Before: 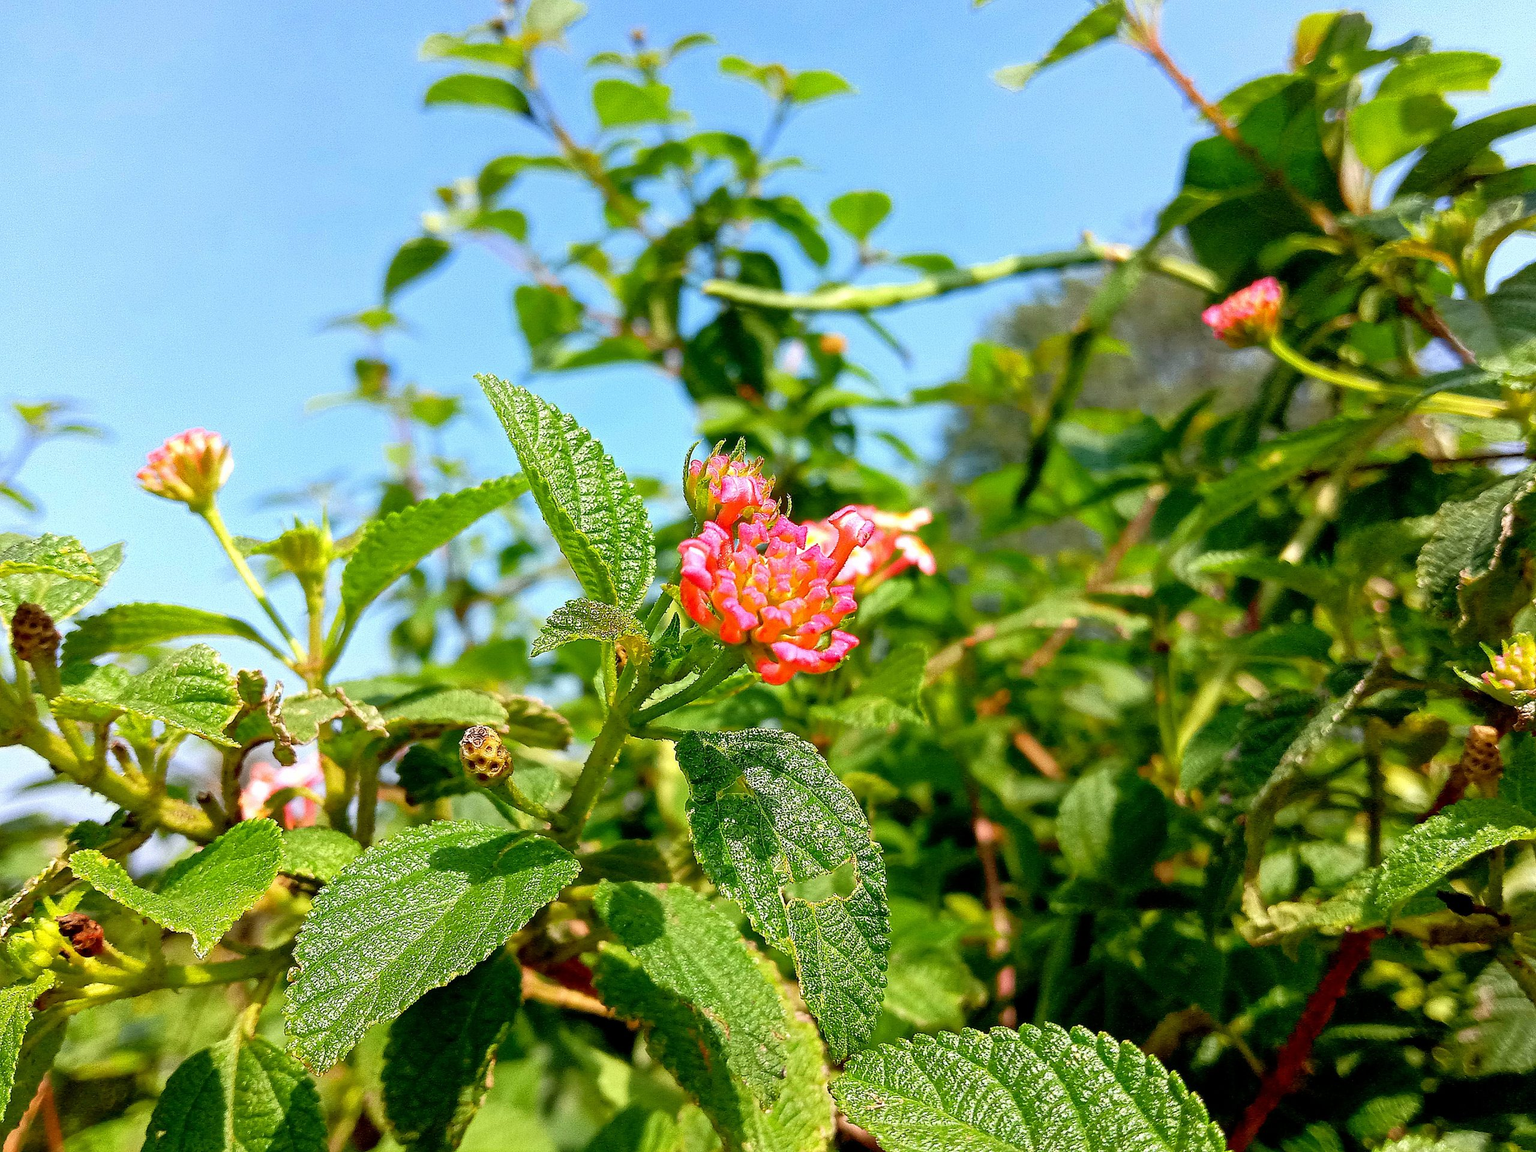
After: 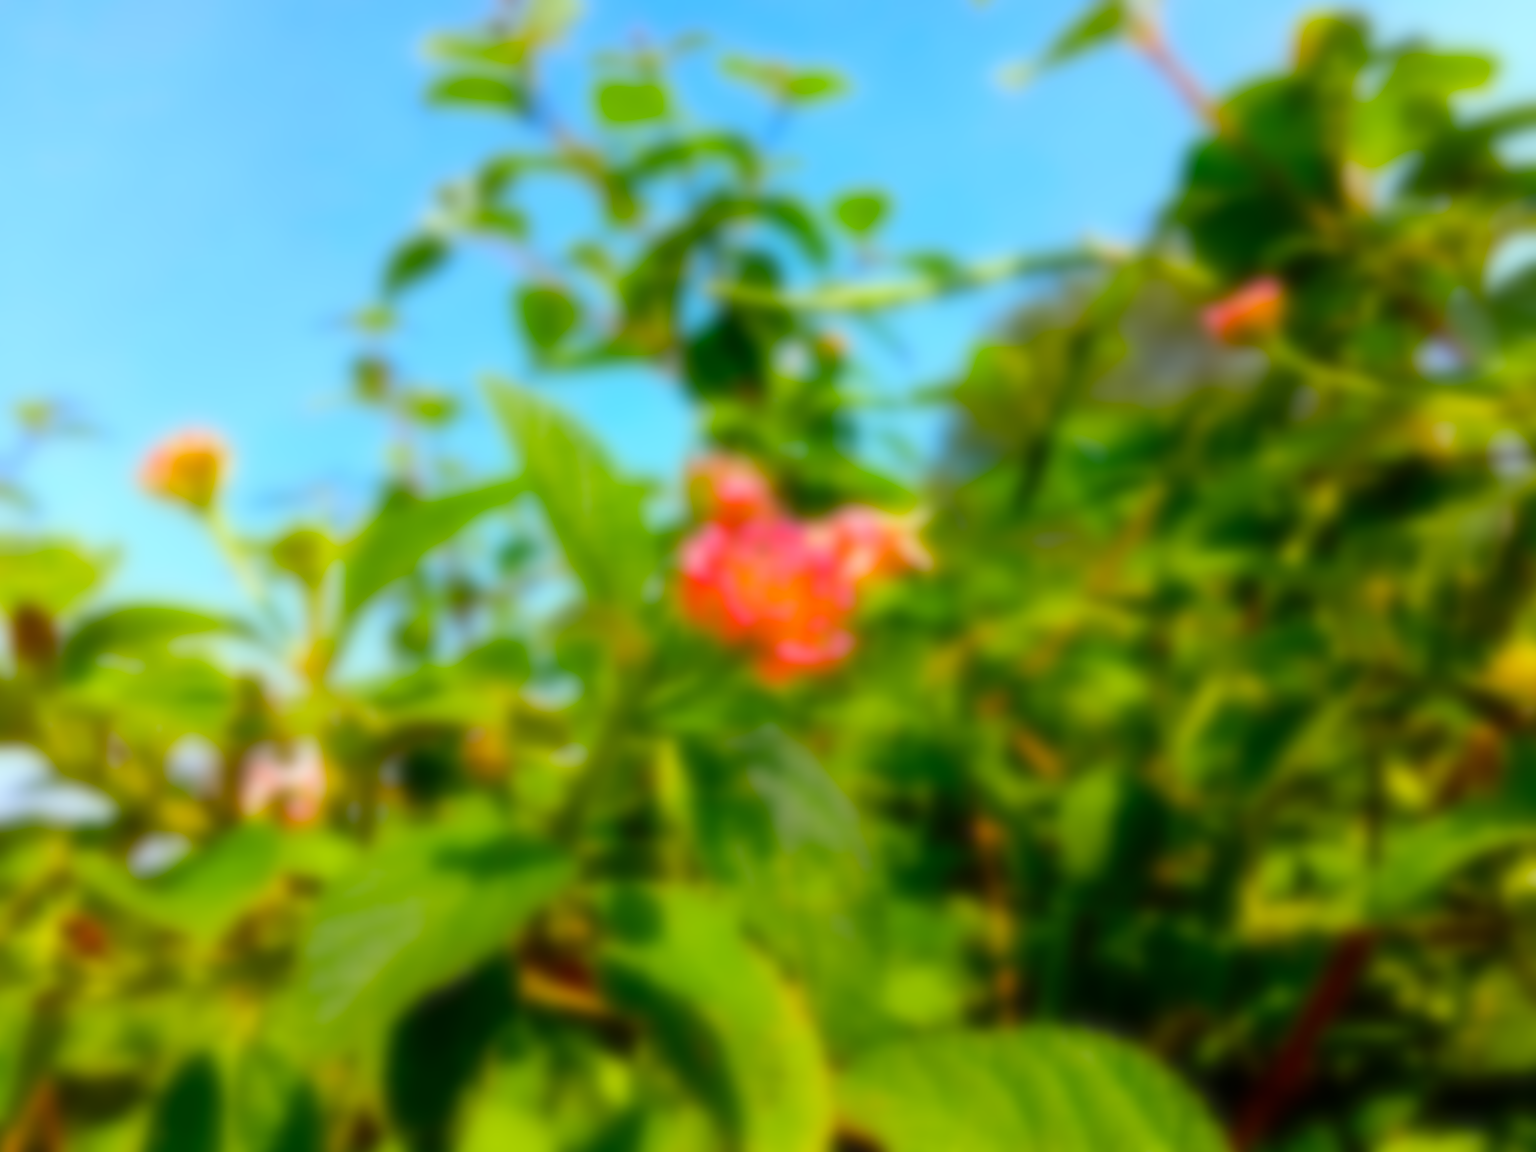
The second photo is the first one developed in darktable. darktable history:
color balance rgb: linear chroma grading › global chroma 15%, perceptual saturation grading › global saturation 30%
lowpass: radius 16, unbound 0
